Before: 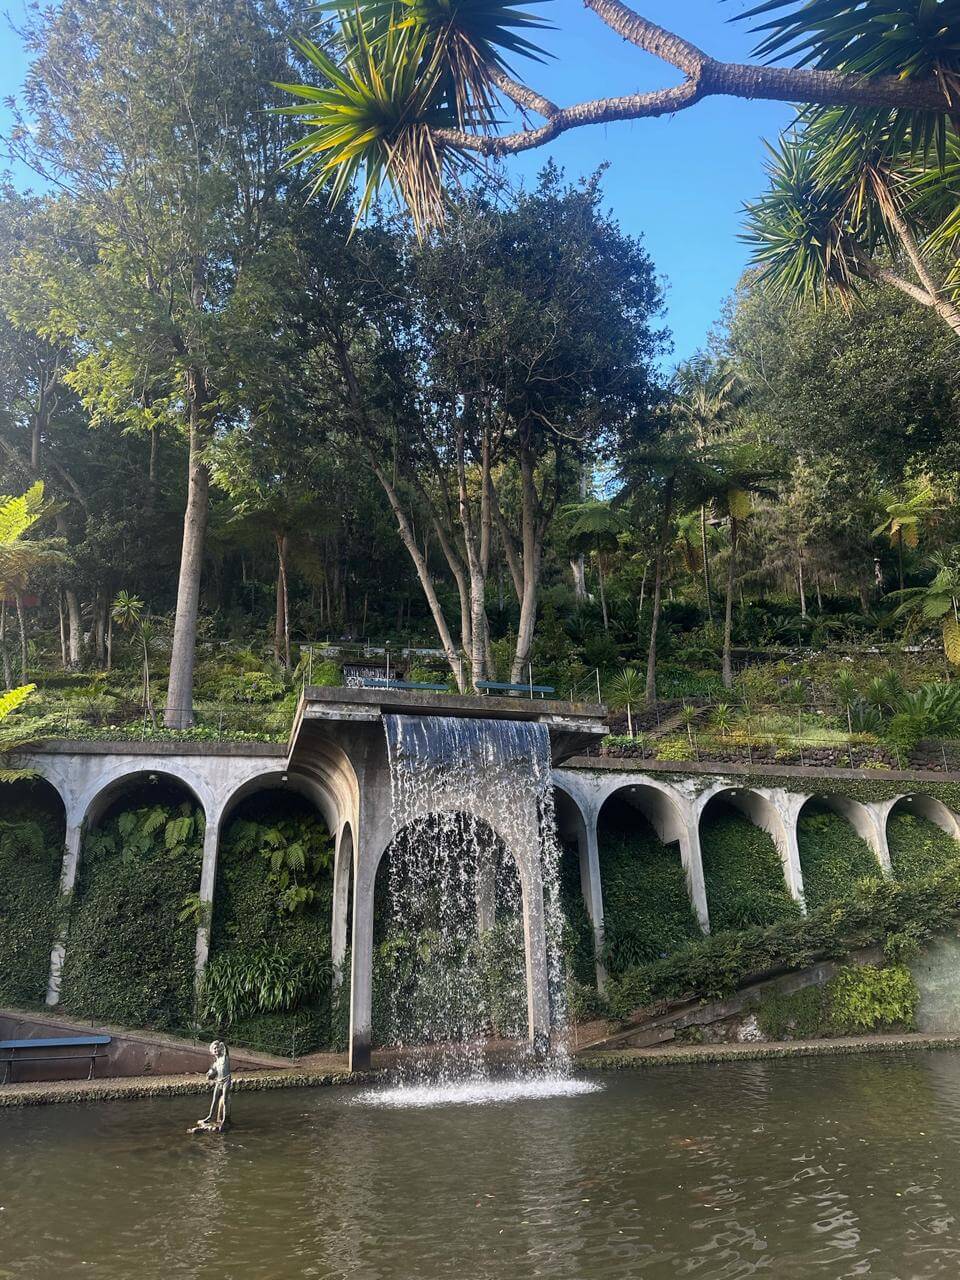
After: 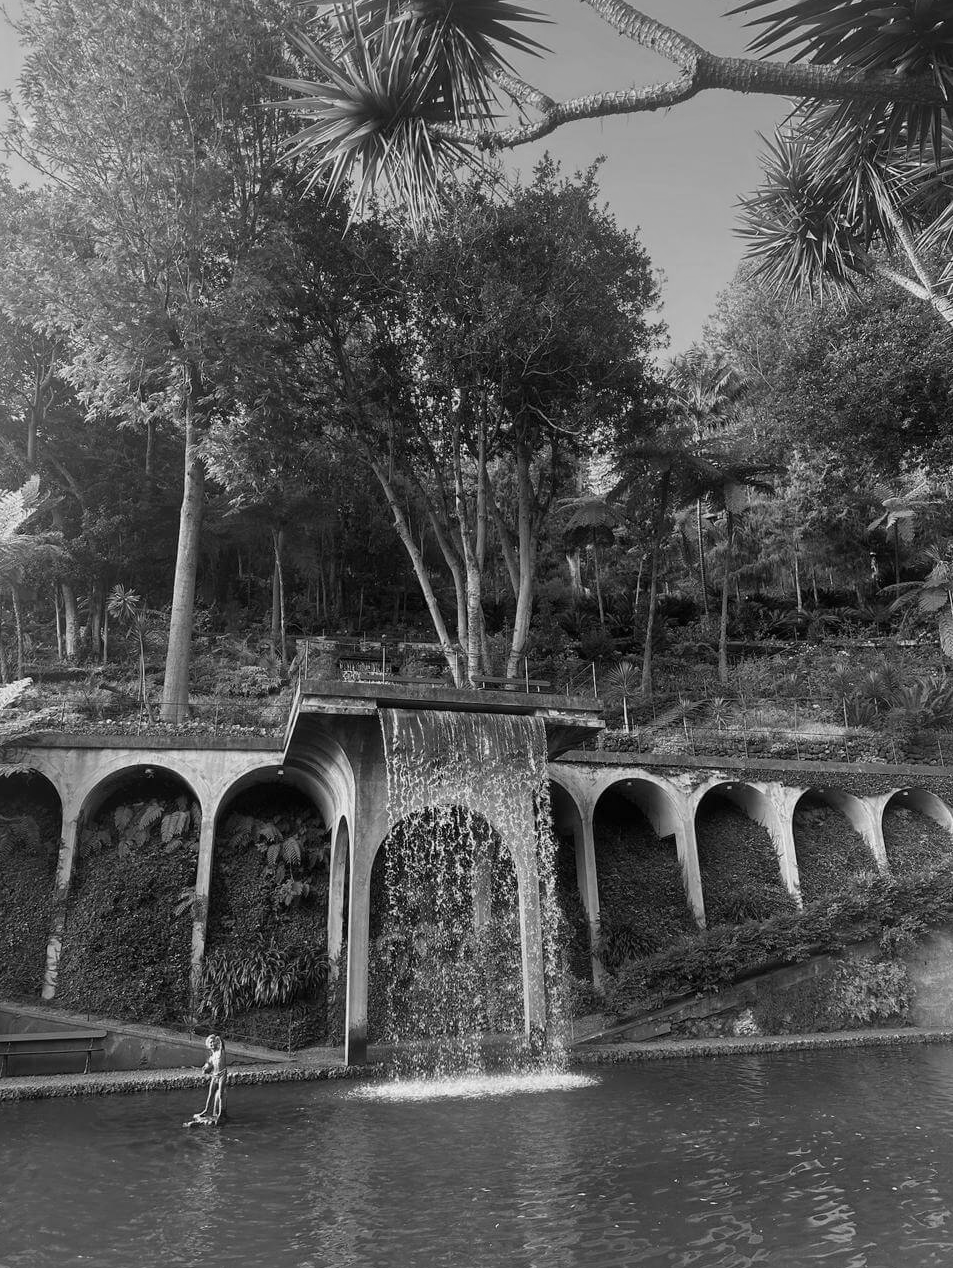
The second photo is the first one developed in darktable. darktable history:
crop: left 0.434%, top 0.485%, right 0.244%, bottom 0.386%
monochrome: a 73.58, b 64.21
